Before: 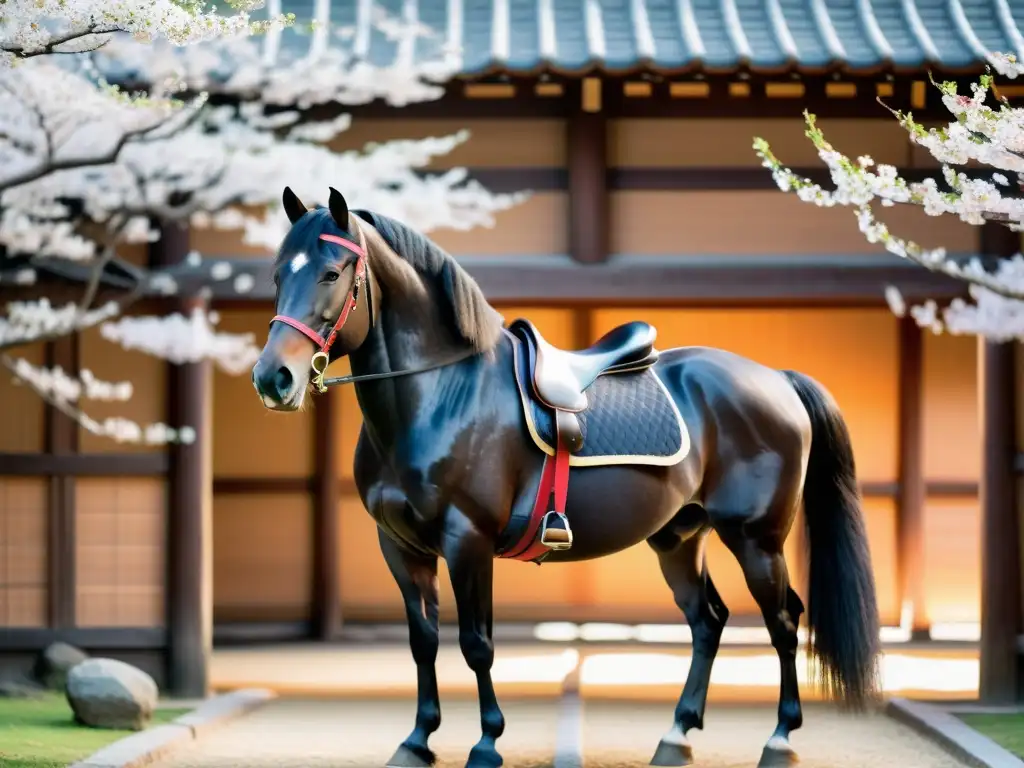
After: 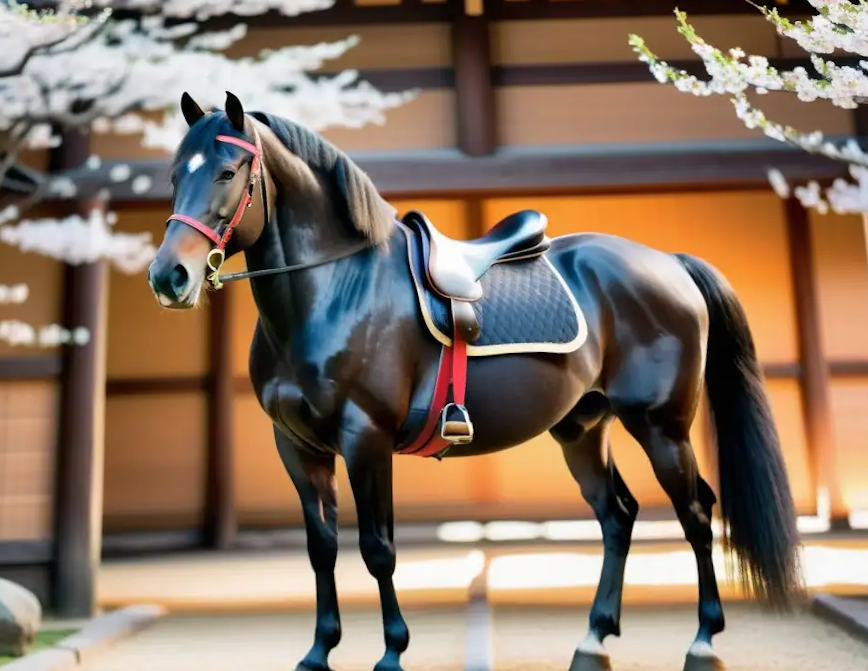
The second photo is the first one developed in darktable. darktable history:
rotate and perspective: rotation -1.68°, lens shift (vertical) -0.146, crop left 0.049, crop right 0.912, crop top 0.032, crop bottom 0.96
crop and rotate: left 8.262%, top 9.226%
shadows and highlights: soften with gaussian
